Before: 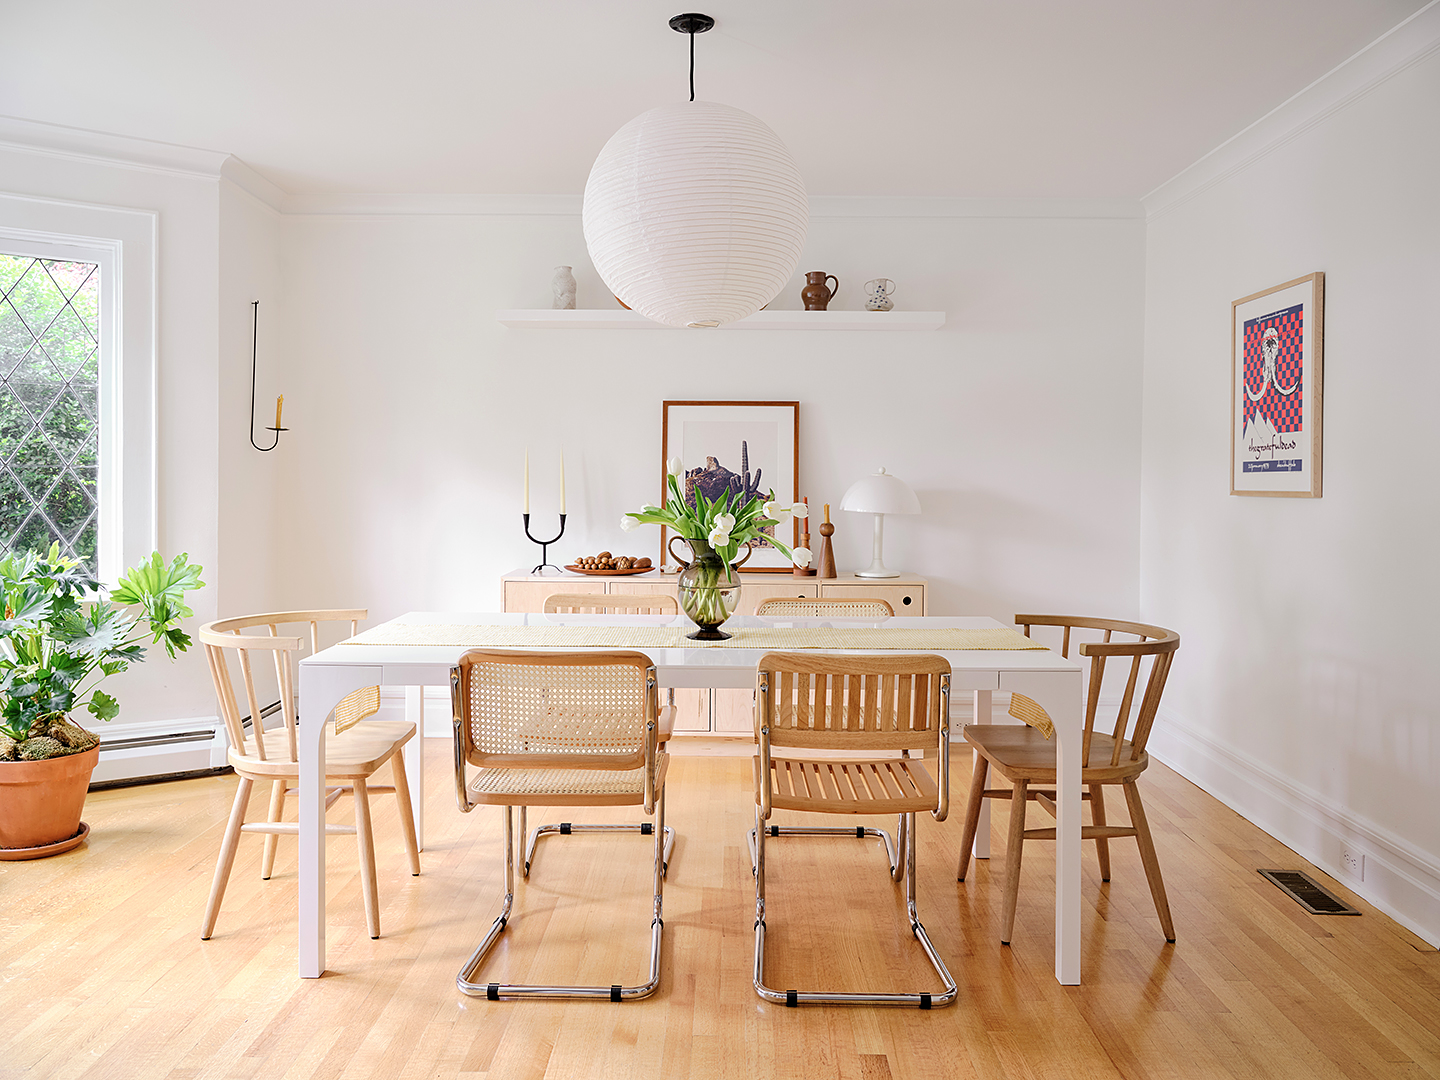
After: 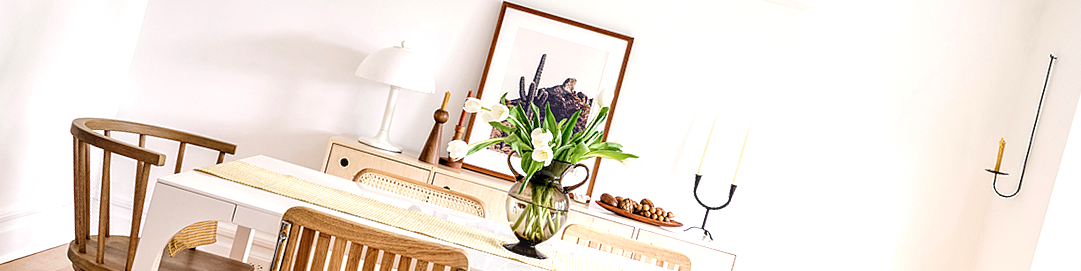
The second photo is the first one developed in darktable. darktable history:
tone equalizer: -8 EV -0.75 EV, -7 EV -0.7 EV, -6 EV -0.6 EV, -5 EV -0.4 EV, -3 EV 0.4 EV, -2 EV 0.6 EV, -1 EV 0.7 EV, +0 EV 0.75 EV, edges refinement/feathering 500, mask exposure compensation -1.57 EV, preserve details no
local contrast: detail 142%
crop and rotate: angle 16.12°, top 30.835%, bottom 35.653%
